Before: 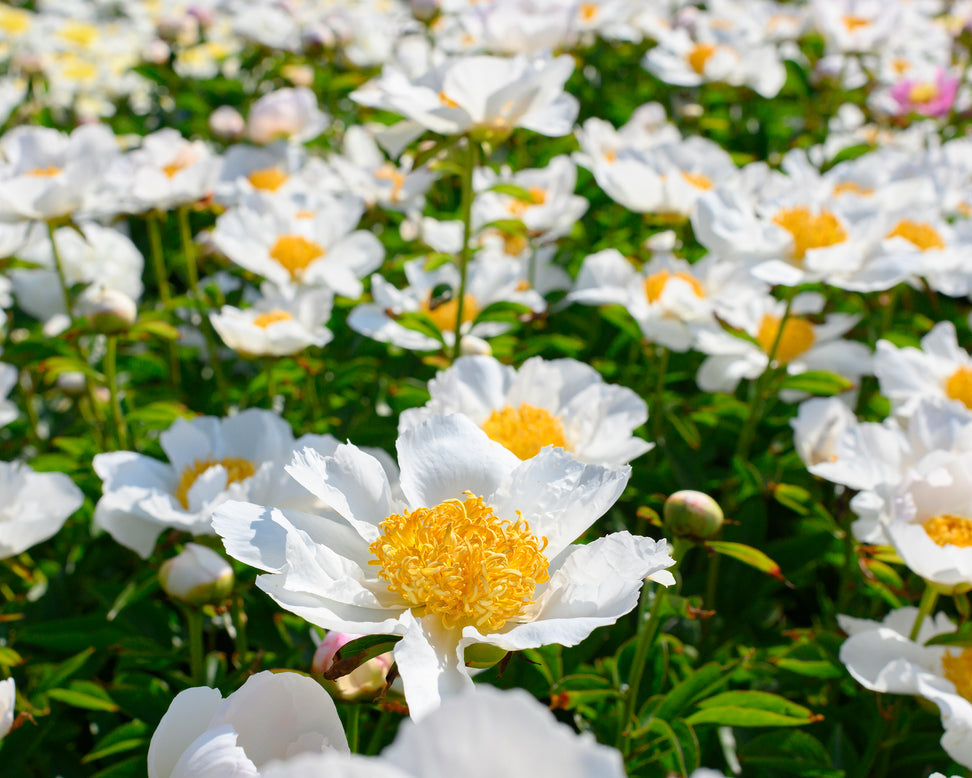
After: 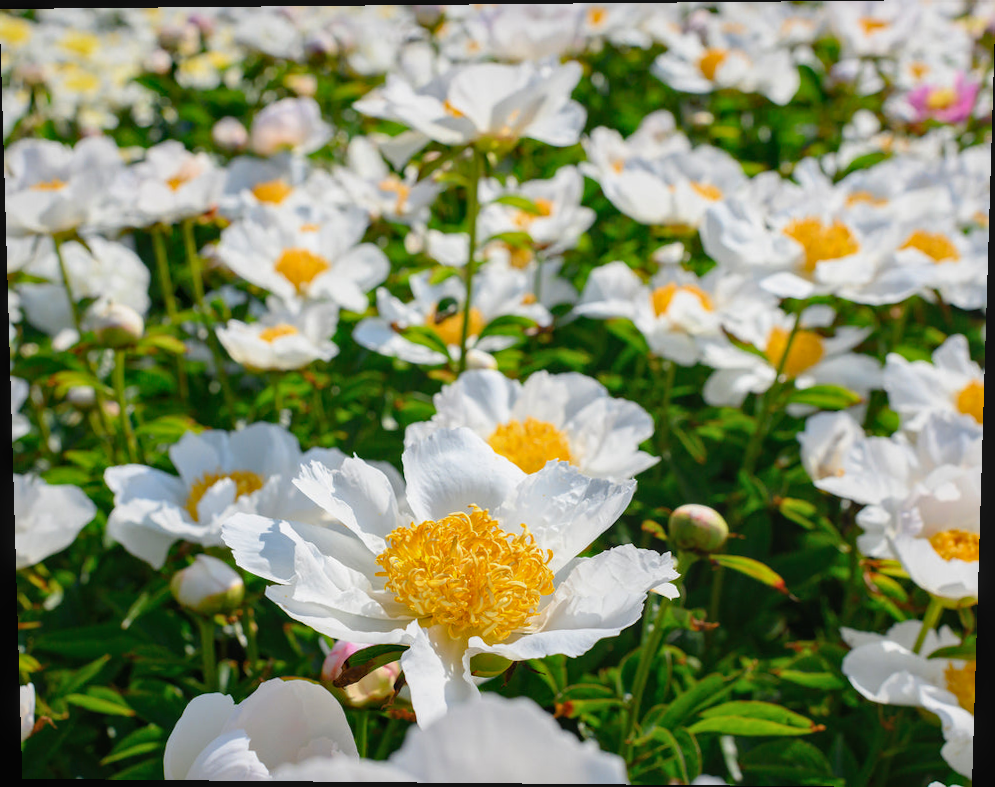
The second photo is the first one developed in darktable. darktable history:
local contrast: detail 110%
rotate and perspective: lens shift (vertical) 0.048, lens shift (horizontal) -0.024, automatic cropping off
